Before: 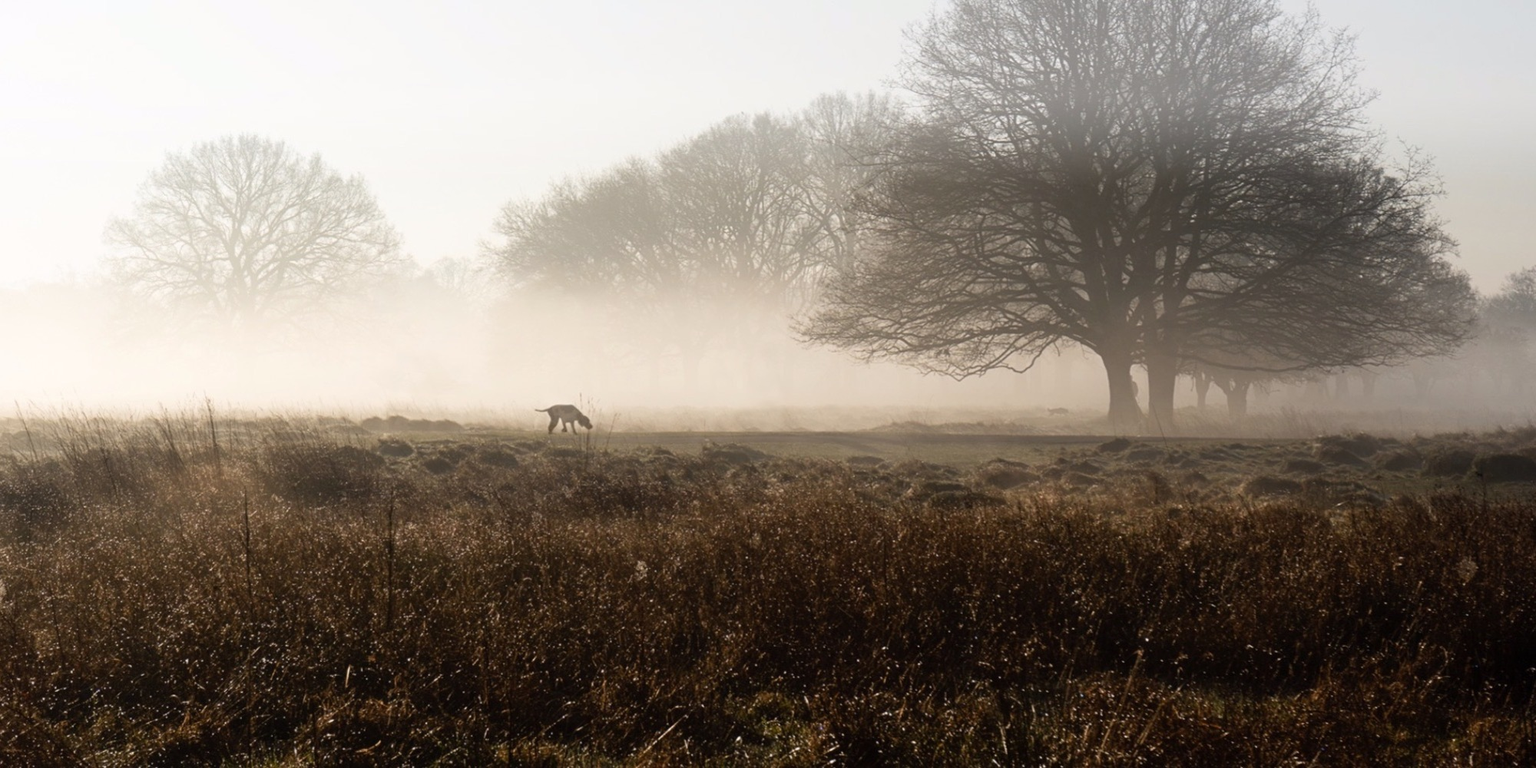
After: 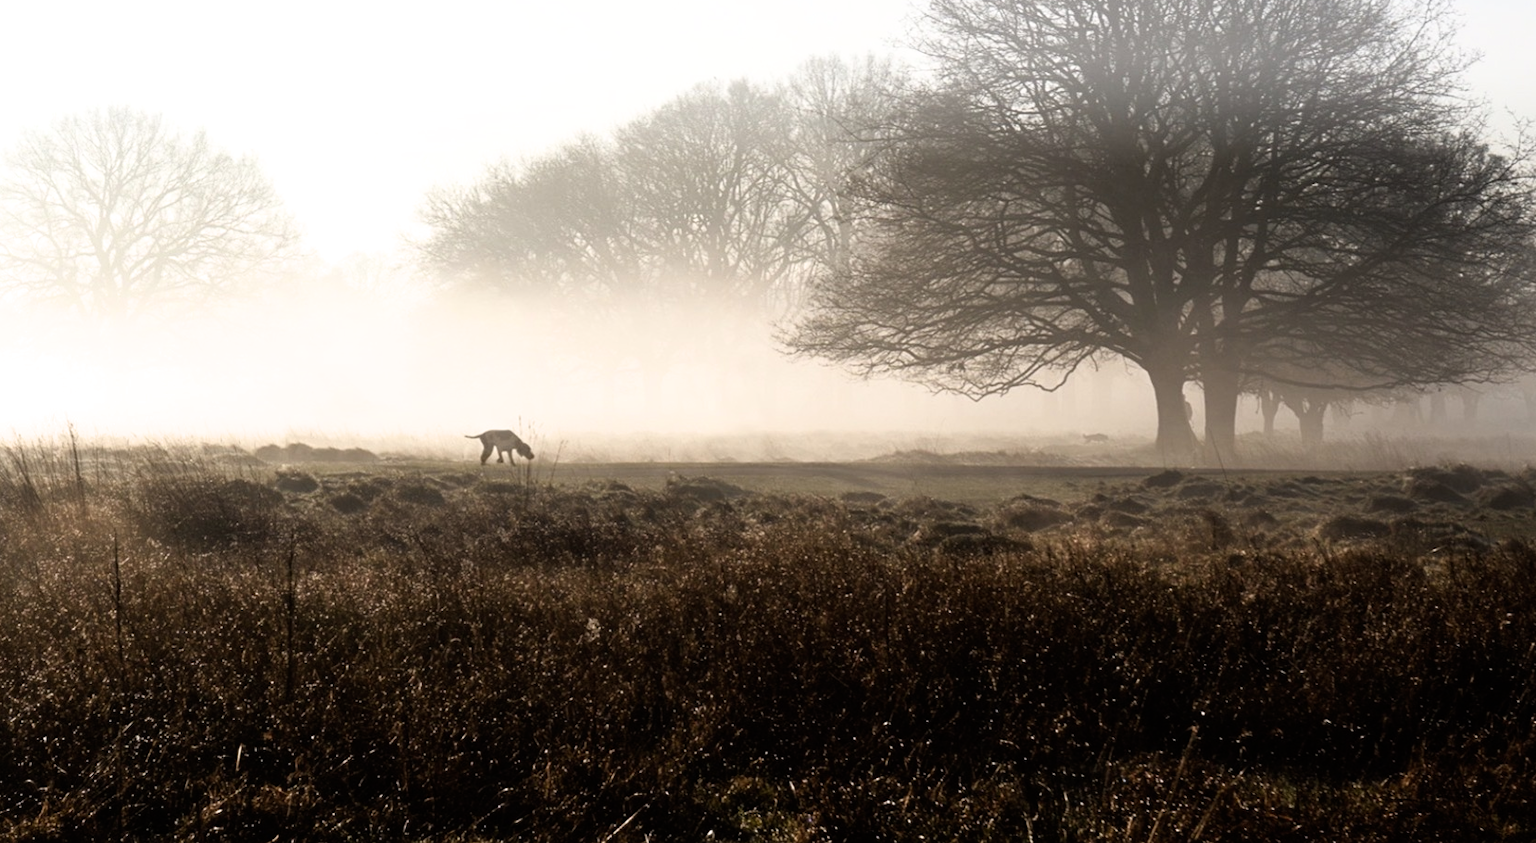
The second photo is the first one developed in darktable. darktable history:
crop: left 9.764%, top 6.345%, right 7.288%, bottom 2.558%
filmic rgb: black relative exposure -9.05 EV, white relative exposure 2.3 EV, threshold 5.94 EV, hardness 7.47, enable highlight reconstruction true
